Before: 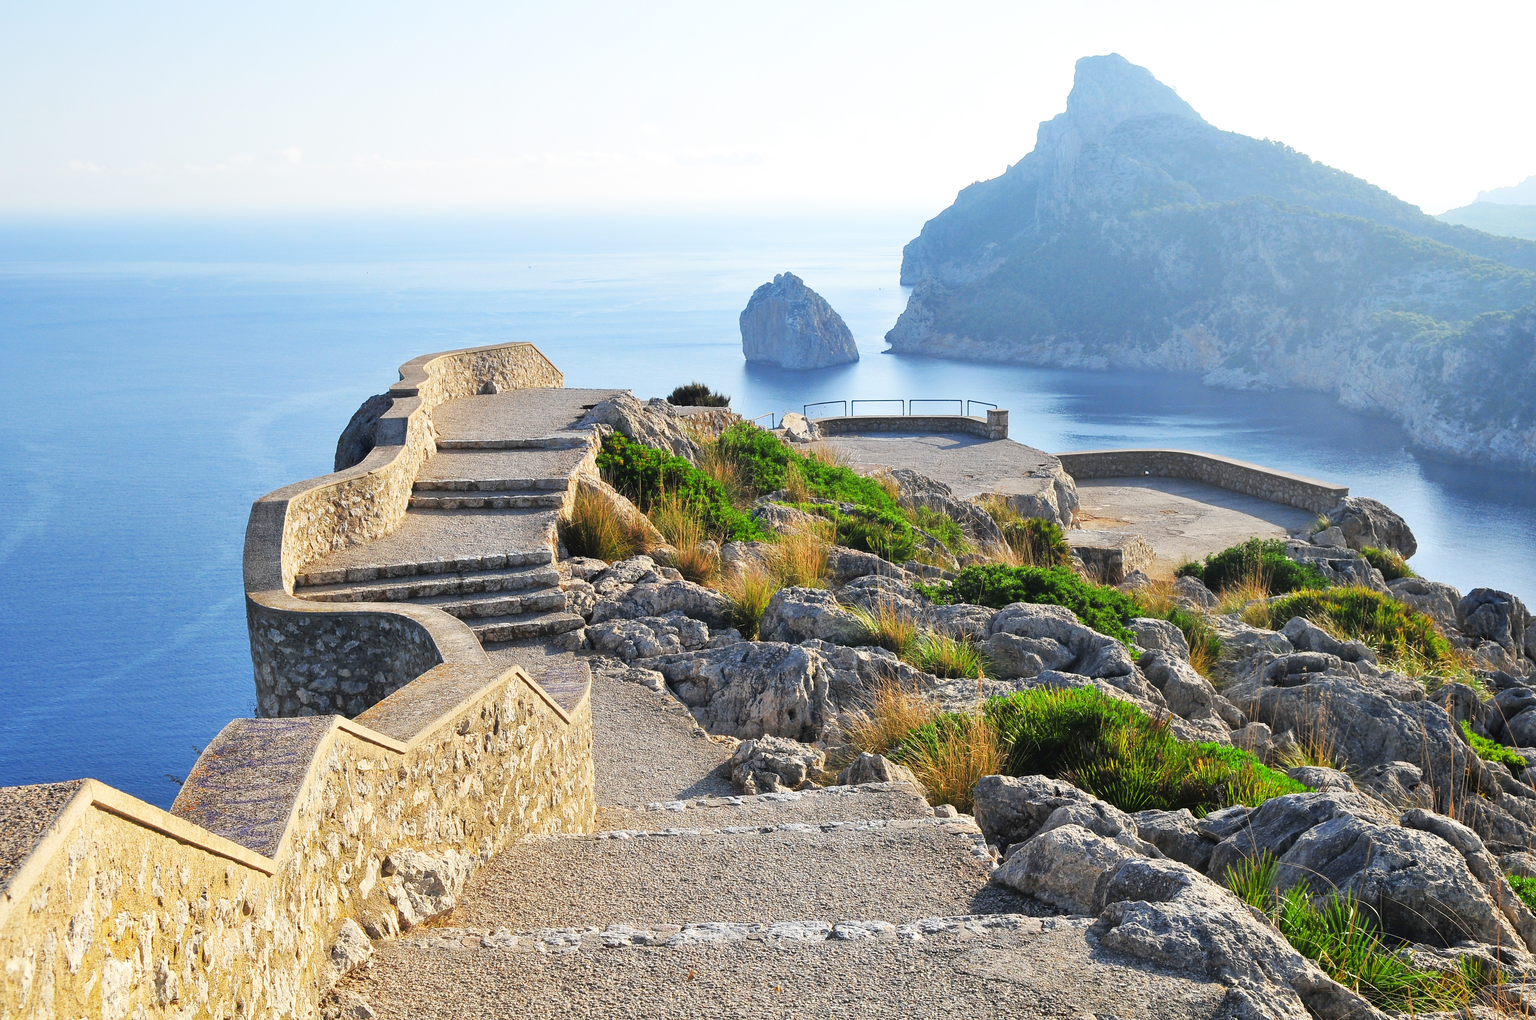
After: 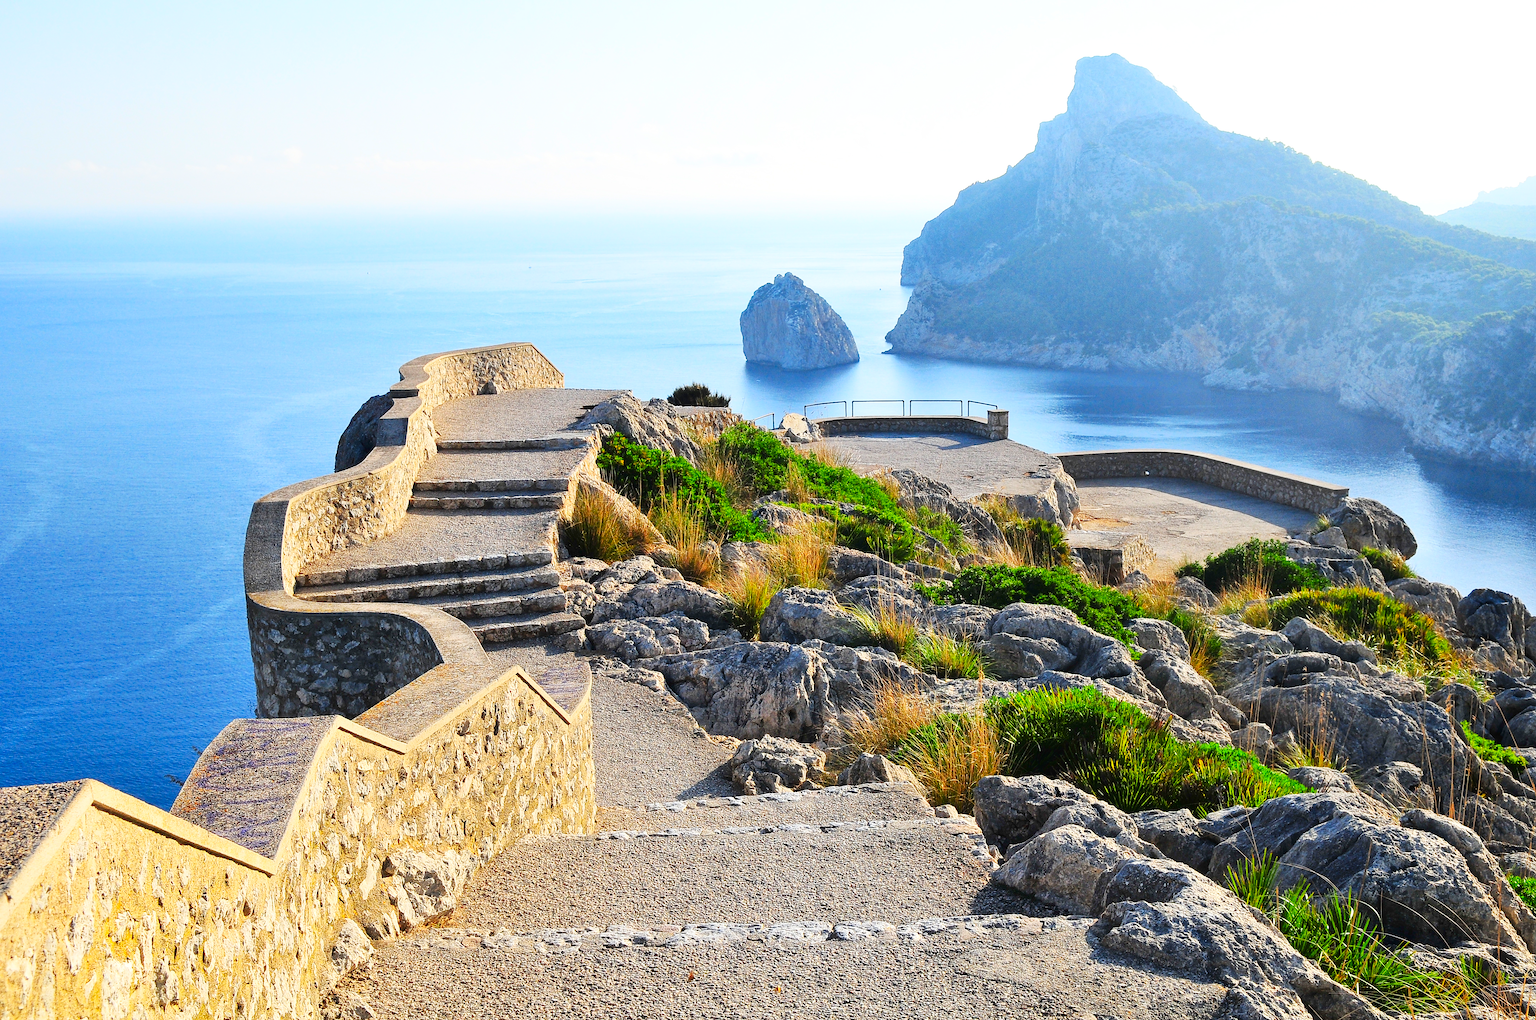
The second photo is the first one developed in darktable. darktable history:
sharpen: radius 0.983, amount 0.606
contrast brightness saturation: contrast 0.183, saturation 0.31
